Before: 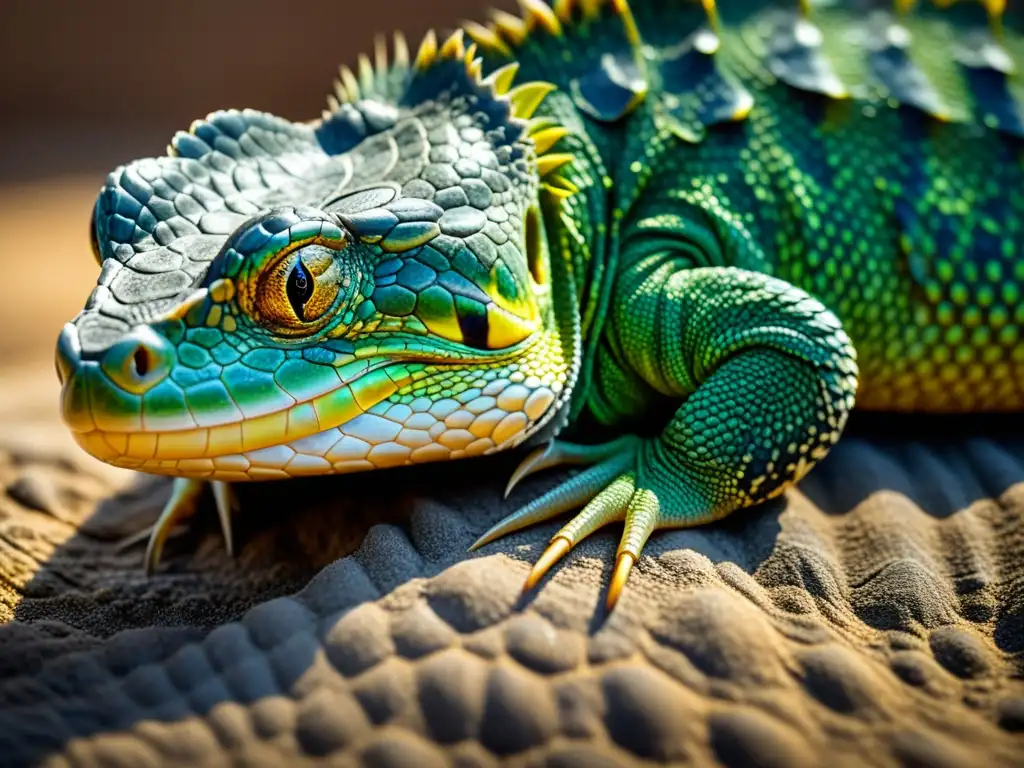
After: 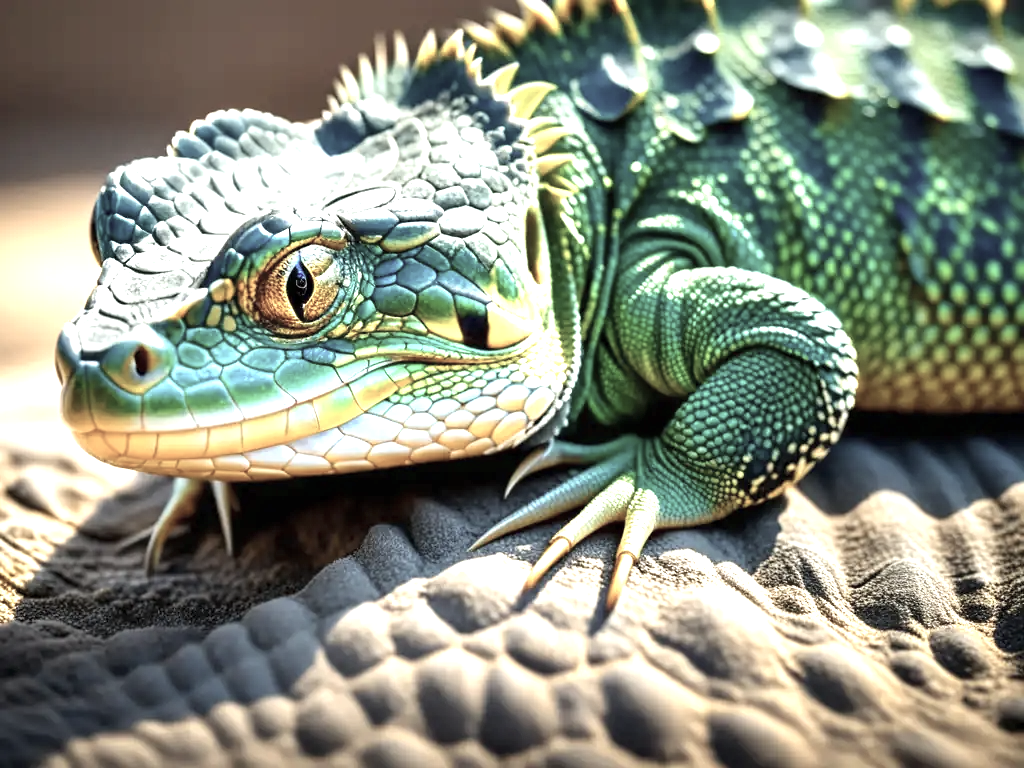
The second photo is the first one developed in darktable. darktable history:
exposure: exposure 1.237 EV, compensate exposure bias true, compensate highlight preservation false
color correction: highlights b* 0.033, saturation 0.506
